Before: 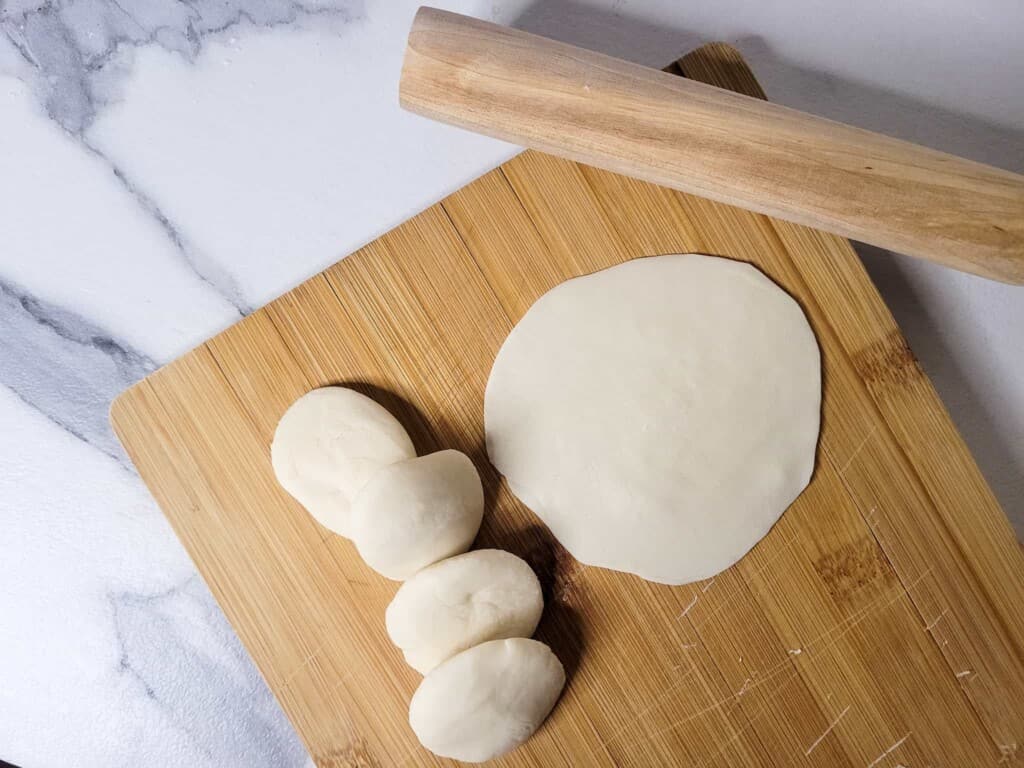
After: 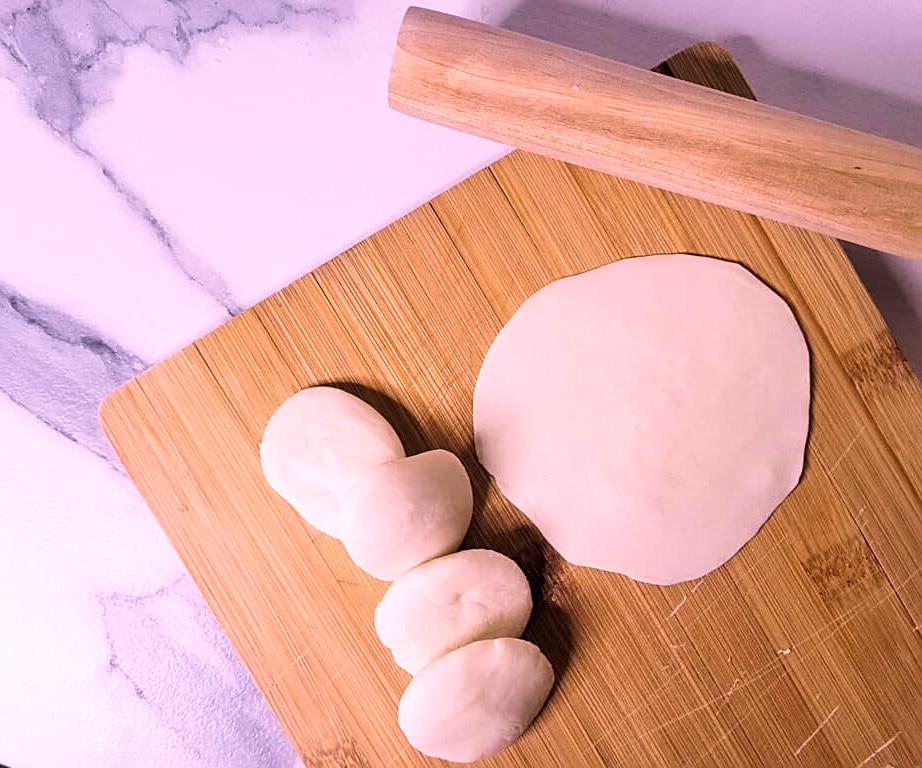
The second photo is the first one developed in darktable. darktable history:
white balance: red 1.188, blue 1.11
velvia: on, module defaults
crop and rotate: left 1.088%, right 8.807%
sharpen: on, module defaults
